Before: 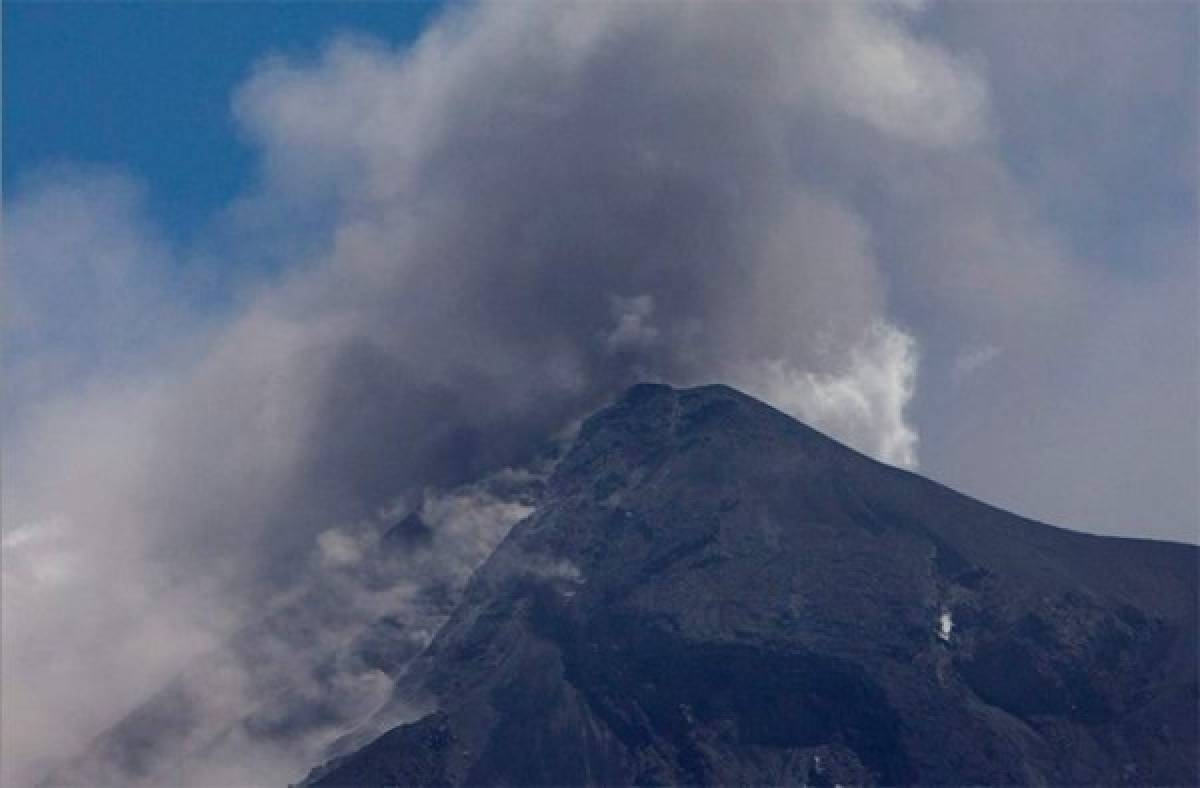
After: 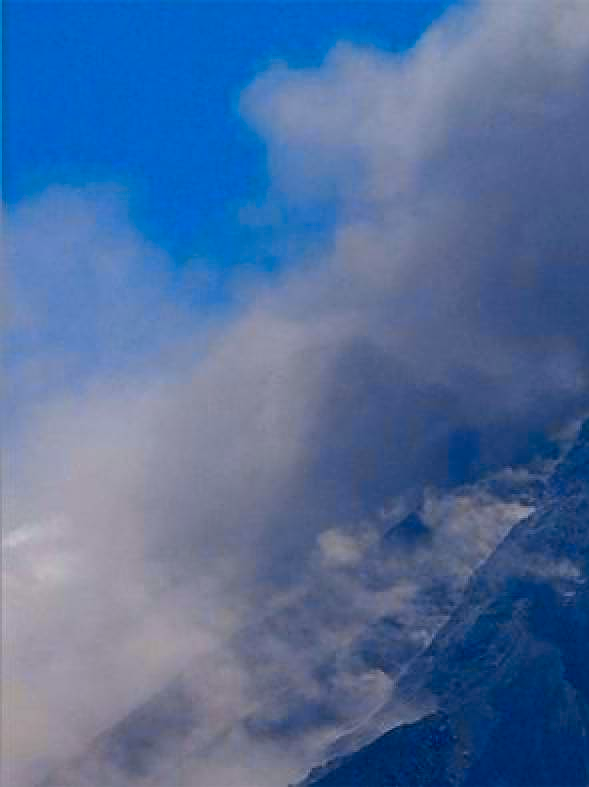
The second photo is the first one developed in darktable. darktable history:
sharpen: on, module defaults
color contrast: green-magenta contrast 1.12, blue-yellow contrast 1.95, unbound 0
tone equalizer: -8 EV 0.06 EV, smoothing diameter 25%, edges refinement/feathering 10, preserve details guided filter
crop and rotate: left 0%, top 0%, right 50.845%
